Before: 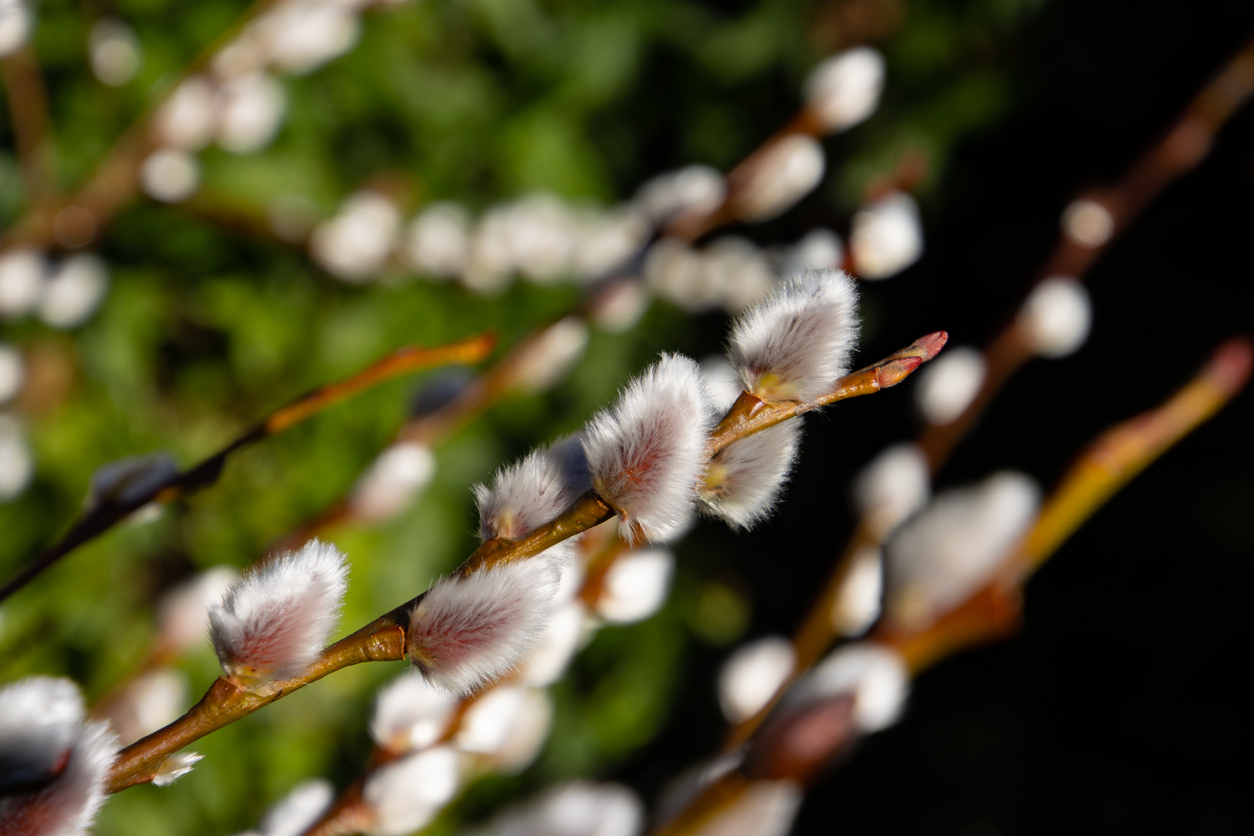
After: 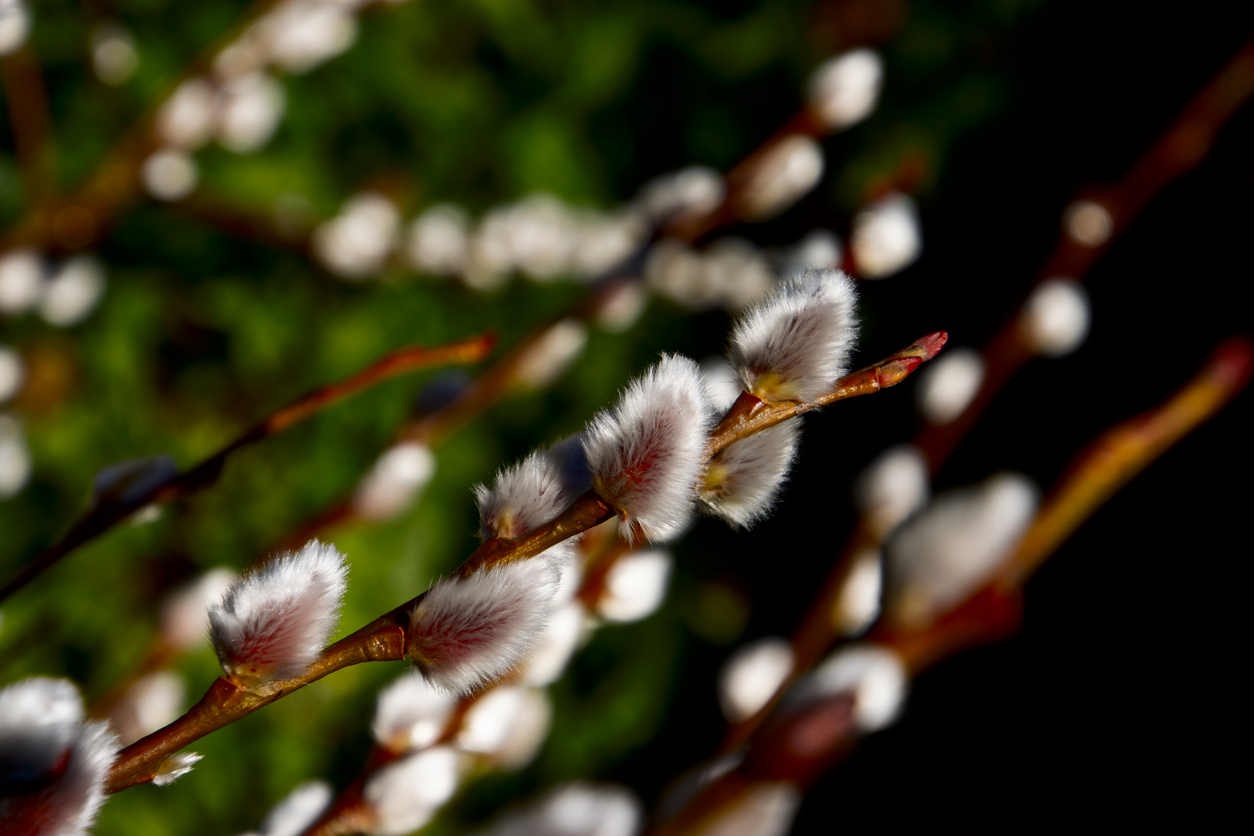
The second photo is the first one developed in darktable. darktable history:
contrast brightness saturation: contrast 0.103, brightness -0.258, saturation 0.144
